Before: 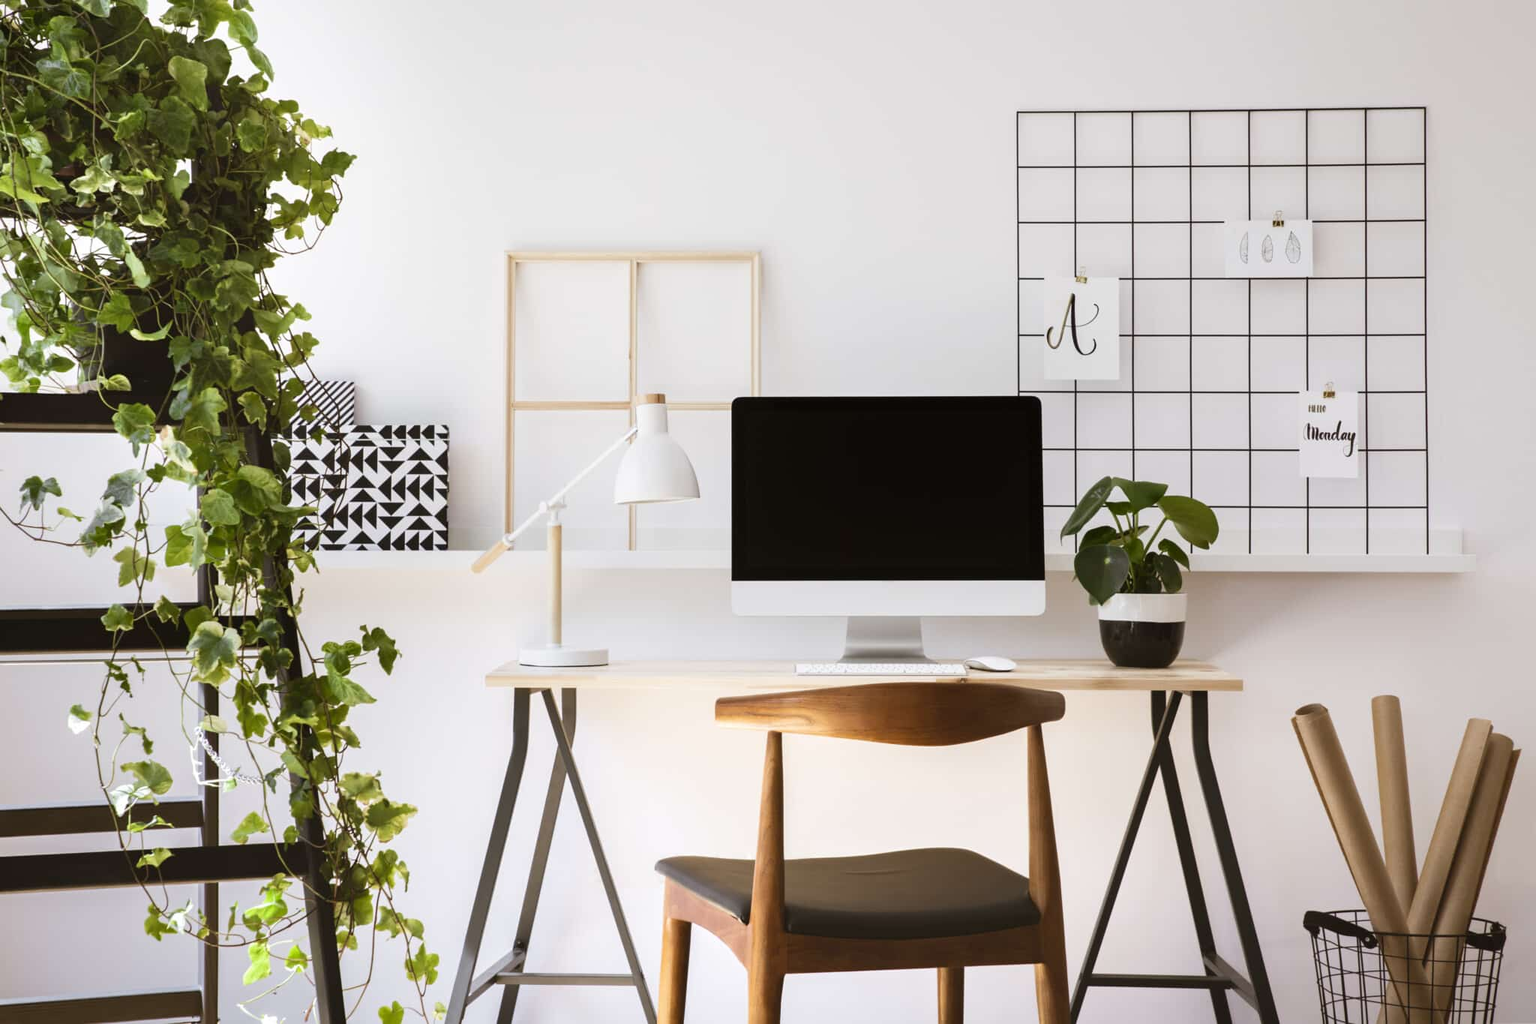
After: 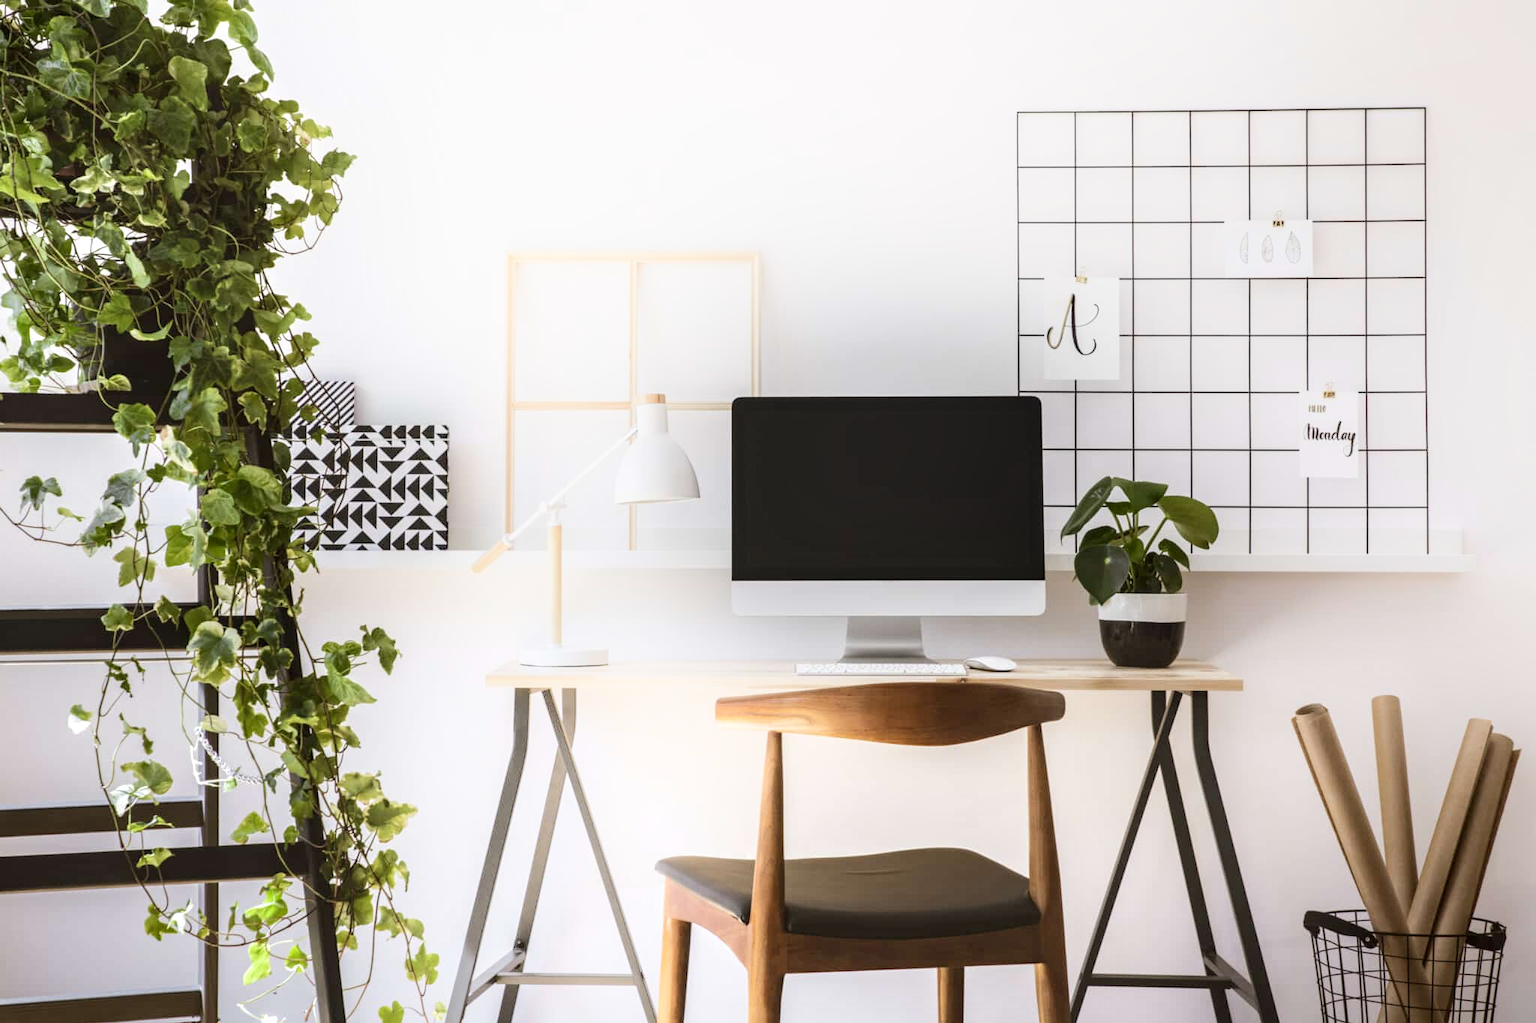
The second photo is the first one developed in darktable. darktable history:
local contrast: detail 130%
shadows and highlights: highlights 70.06, soften with gaussian
